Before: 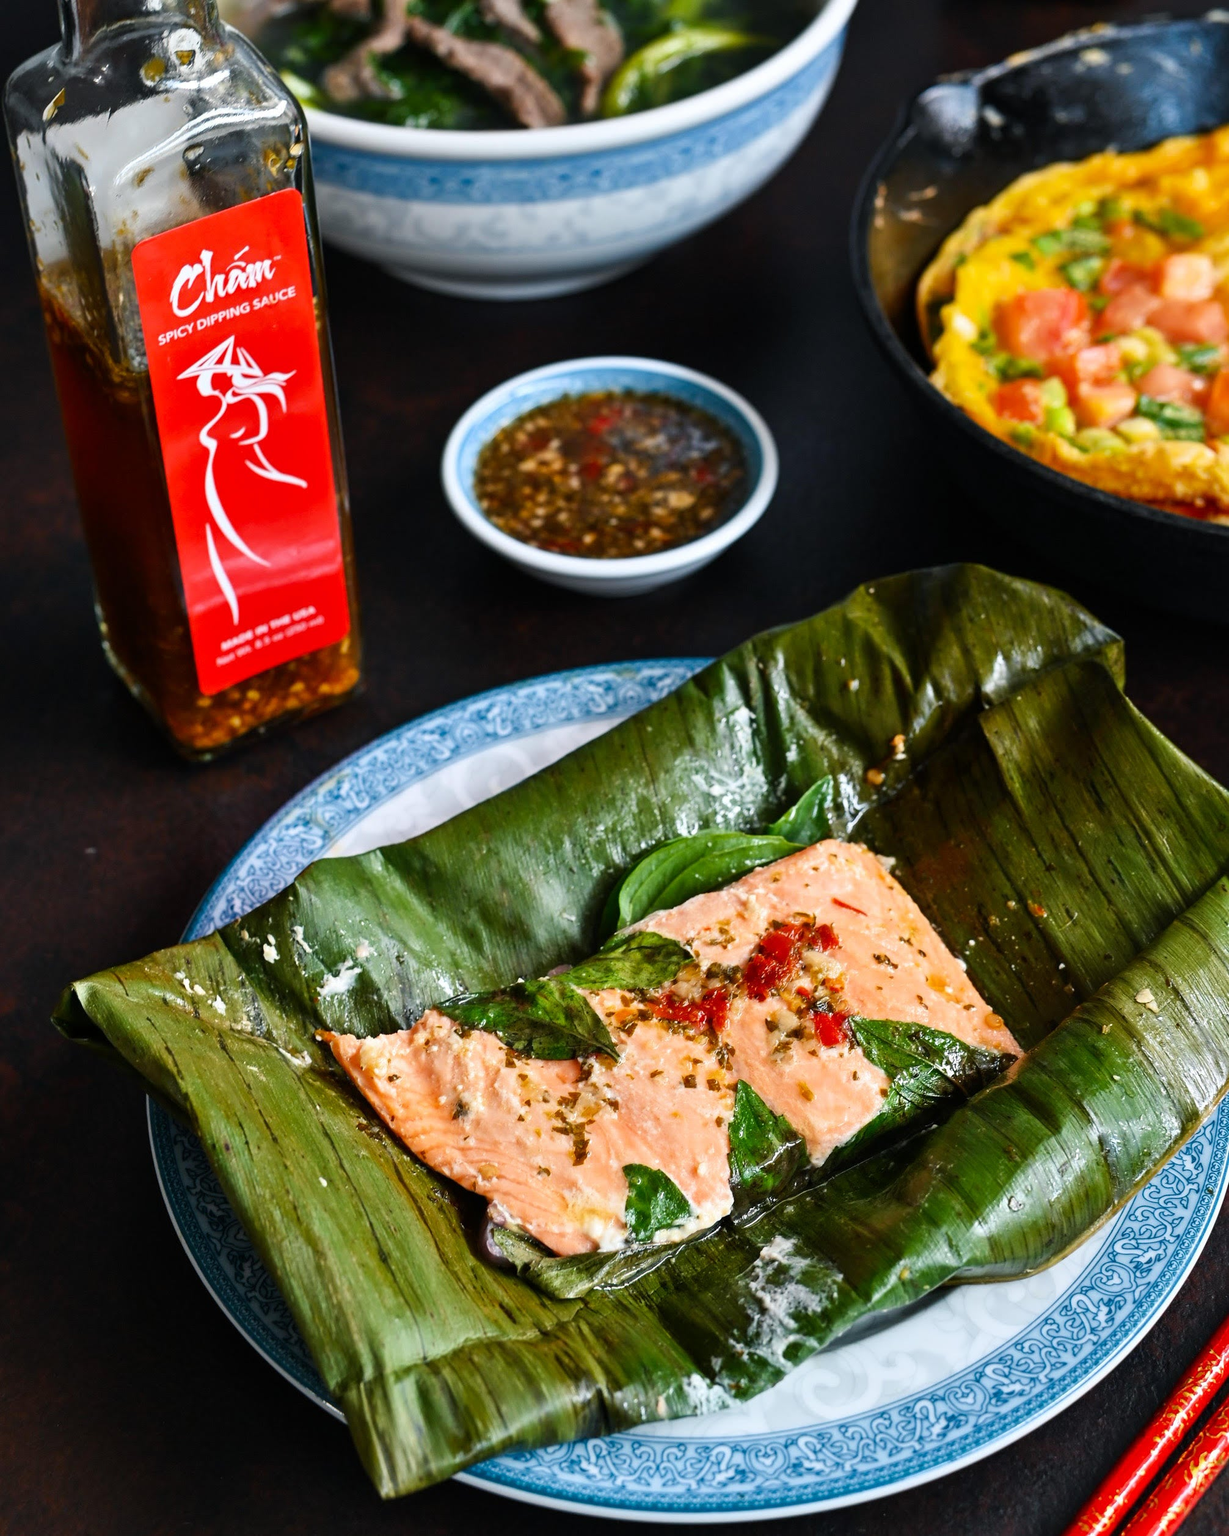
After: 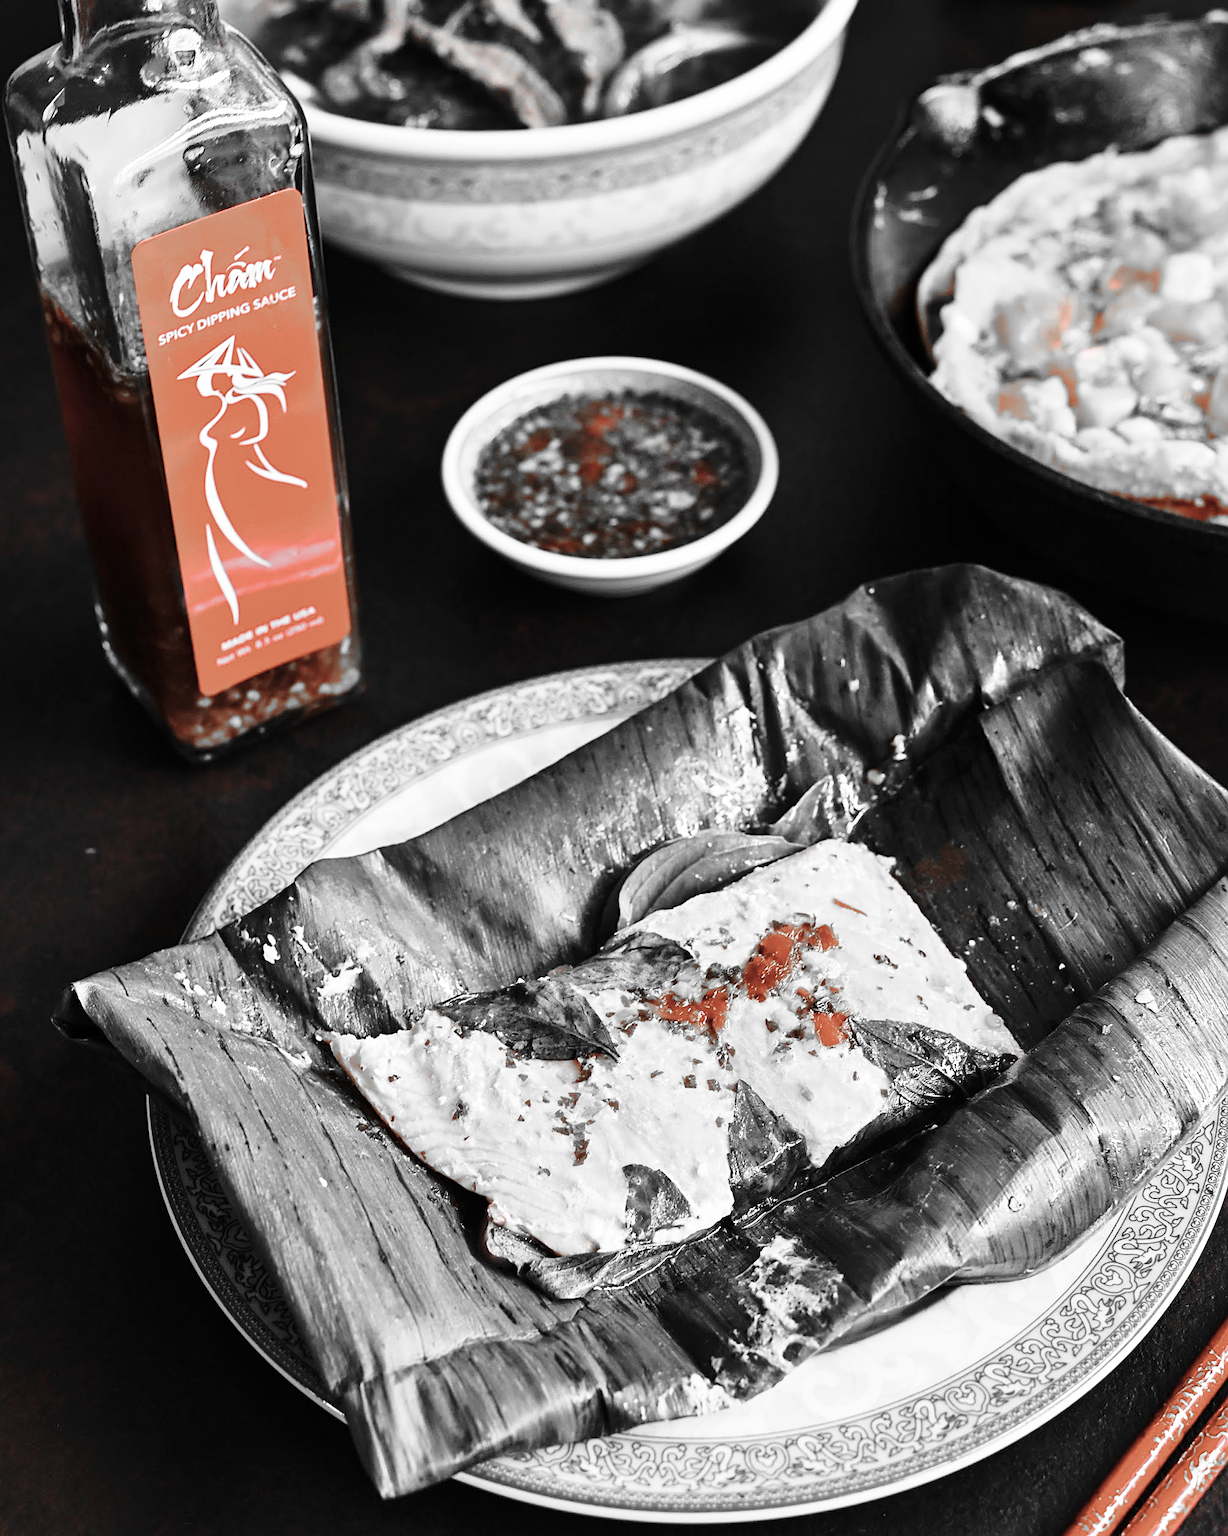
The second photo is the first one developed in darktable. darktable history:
tone equalizer: edges refinement/feathering 500, mask exposure compensation -1.57 EV, preserve details no
color zones: curves: ch1 [(0, 0.006) (0.094, 0.285) (0.171, 0.001) (0.429, 0.001) (0.571, 0.003) (0.714, 0.004) (0.857, 0.004) (1, 0.006)]
sharpen: on, module defaults
base curve: curves: ch0 [(0, 0) (0.028, 0.03) (0.121, 0.232) (0.46, 0.748) (0.859, 0.968) (1, 1)], preserve colors none
